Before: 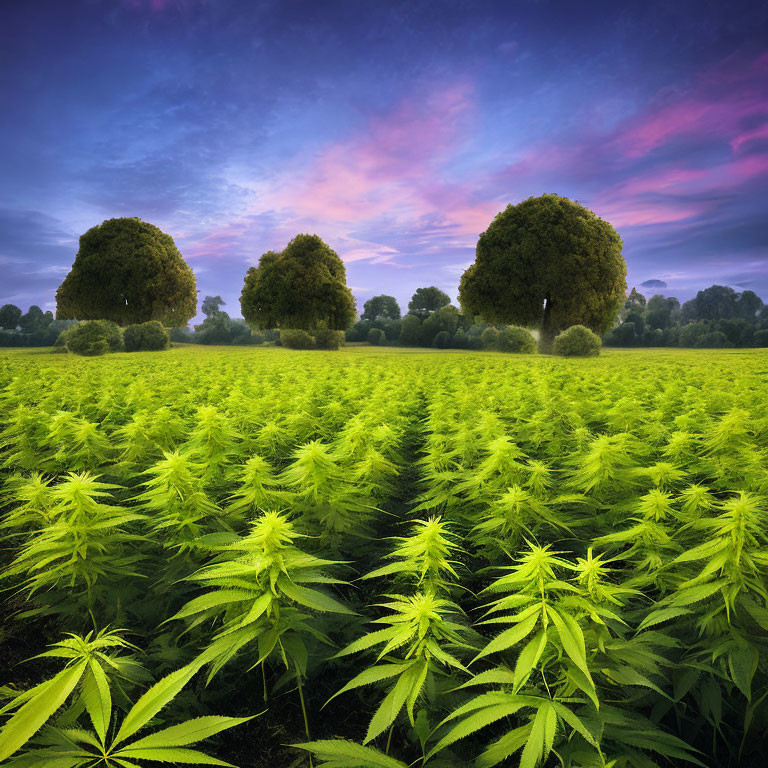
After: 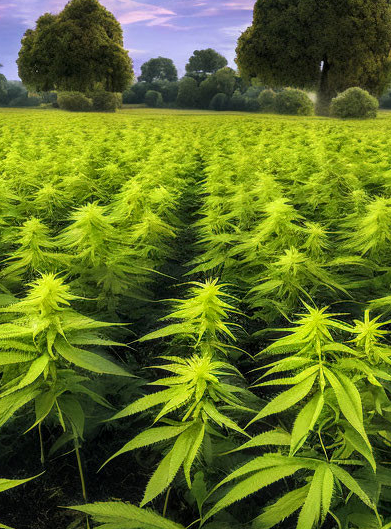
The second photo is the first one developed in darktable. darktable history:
local contrast: on, module defaults
crop and rotate: left 29.118%, top 31.054%, right 19.861%
